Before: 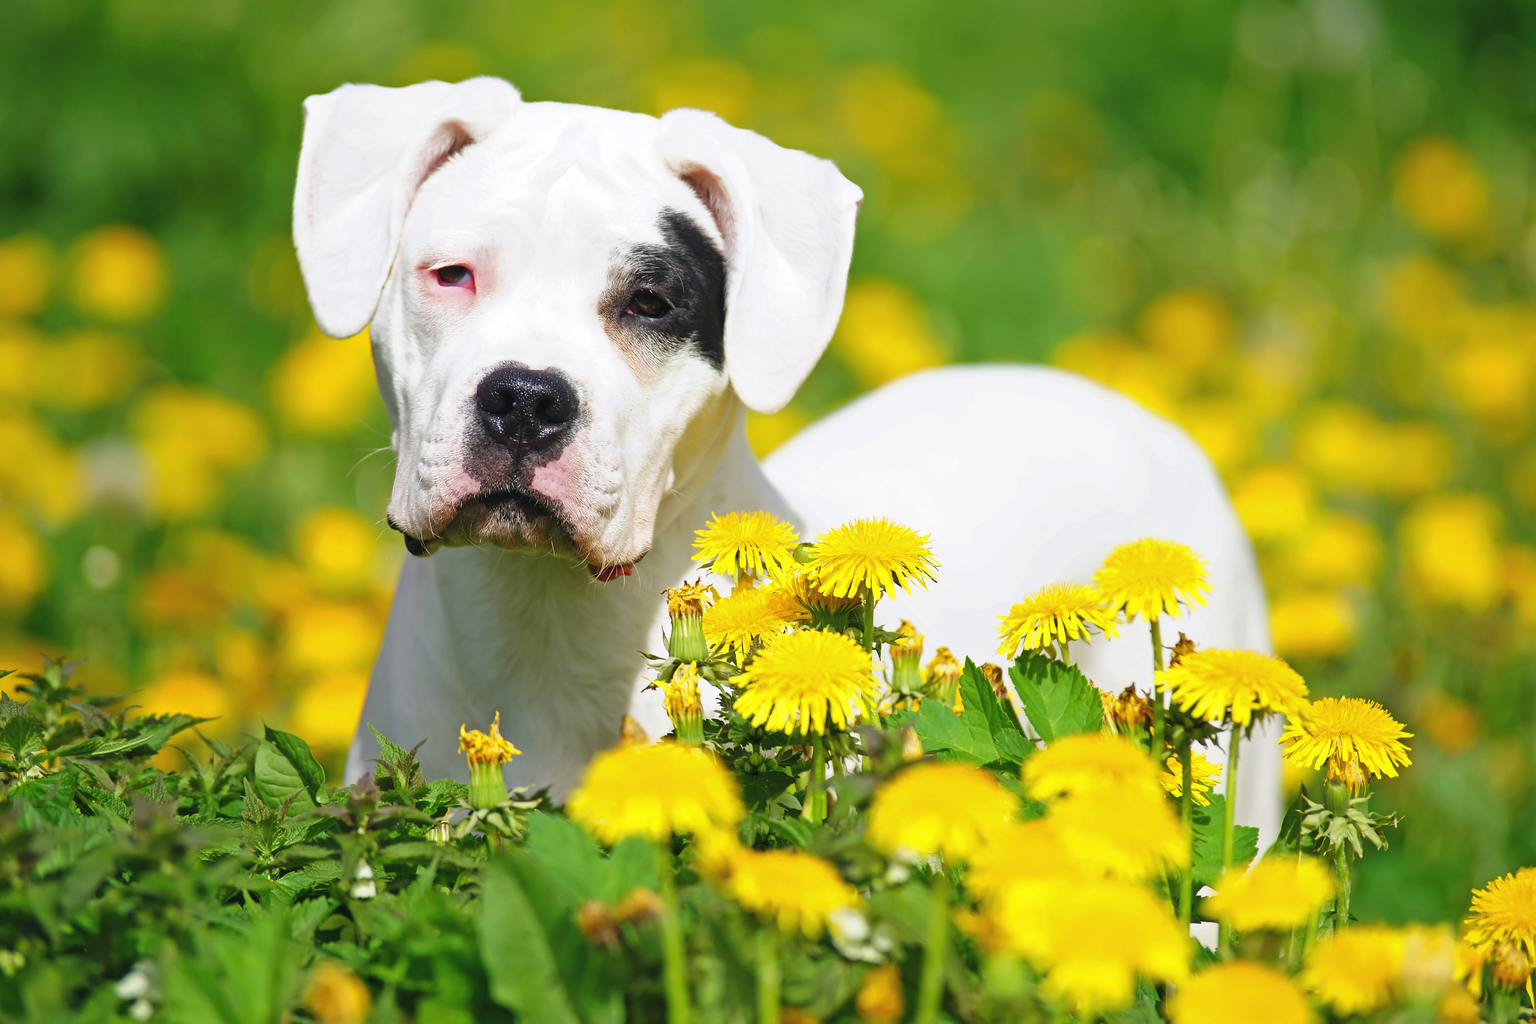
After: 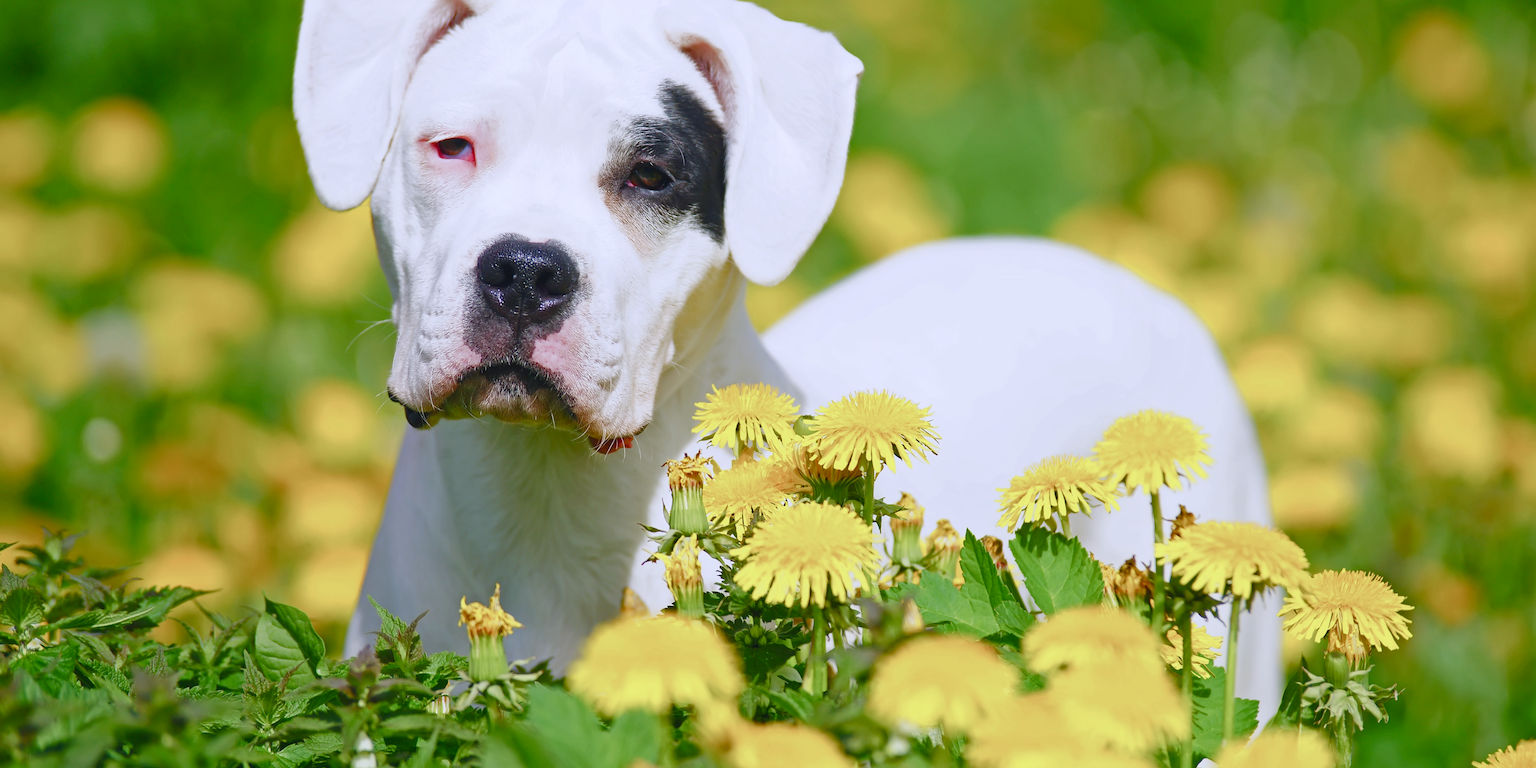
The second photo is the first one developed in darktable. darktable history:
crop and rotate: top 12.5%, bottom 12.5%
white balance: red 0.967, blue 1.119, emerald 0.756
color balance rgb: shadows lift › chroma 1%, shadows lift › hue 113°, highlights gain › chroma 0.2%, highlights gain › hue 333°, perceptual saturation grading › global saturation 20%, perceptual saturation grading › highlights -50%, perceptual saturation grading › shadows 25%, contrast -10%
